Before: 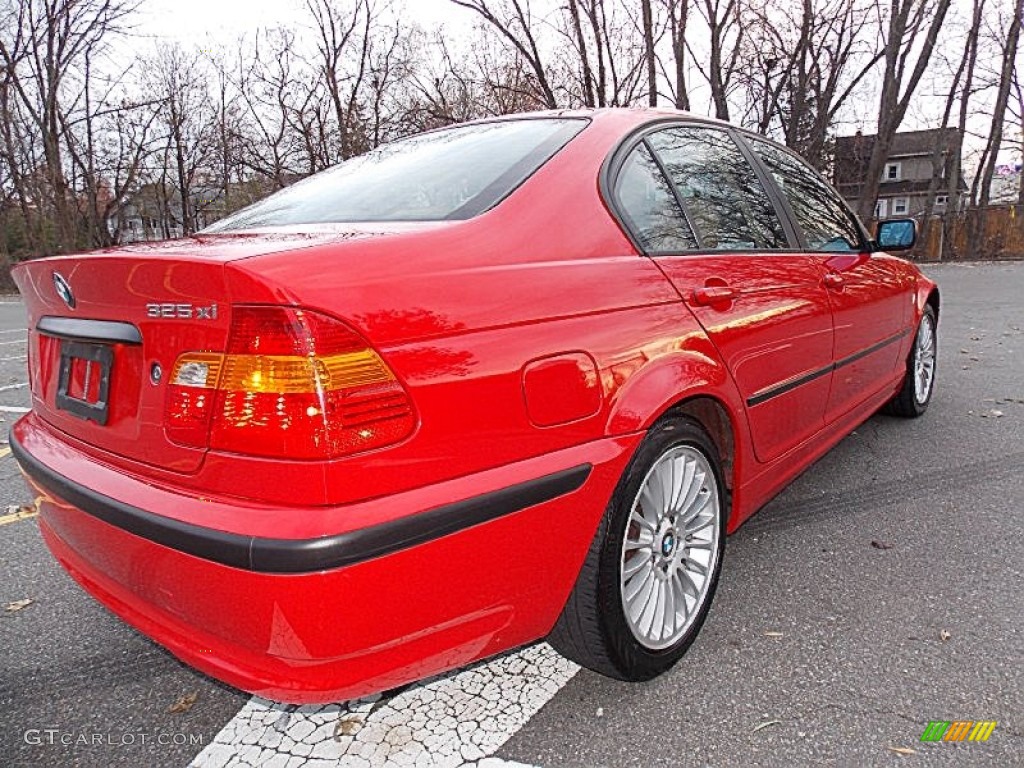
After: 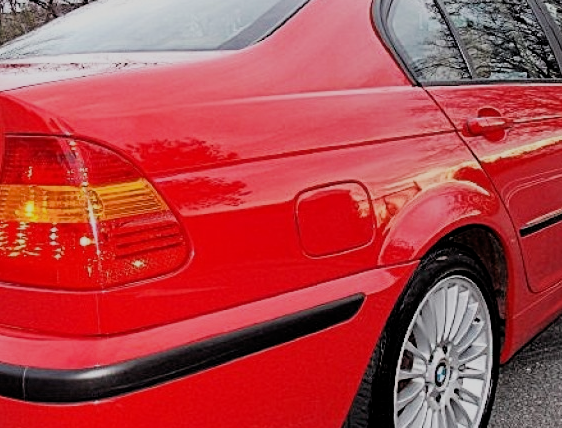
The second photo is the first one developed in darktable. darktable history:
filmic rgb: black relative exposure -4.09 EV, white relative exposure 5.16 EV, hardness 2.06, contrast 1.162
local contrast: mode bilateral grid, contrast 11, coarseness 24, detail 110%, midtone range 0.2
crop and rotate: left 22.24%, top 22.201%, right 22.802%, bottom 22.059%
